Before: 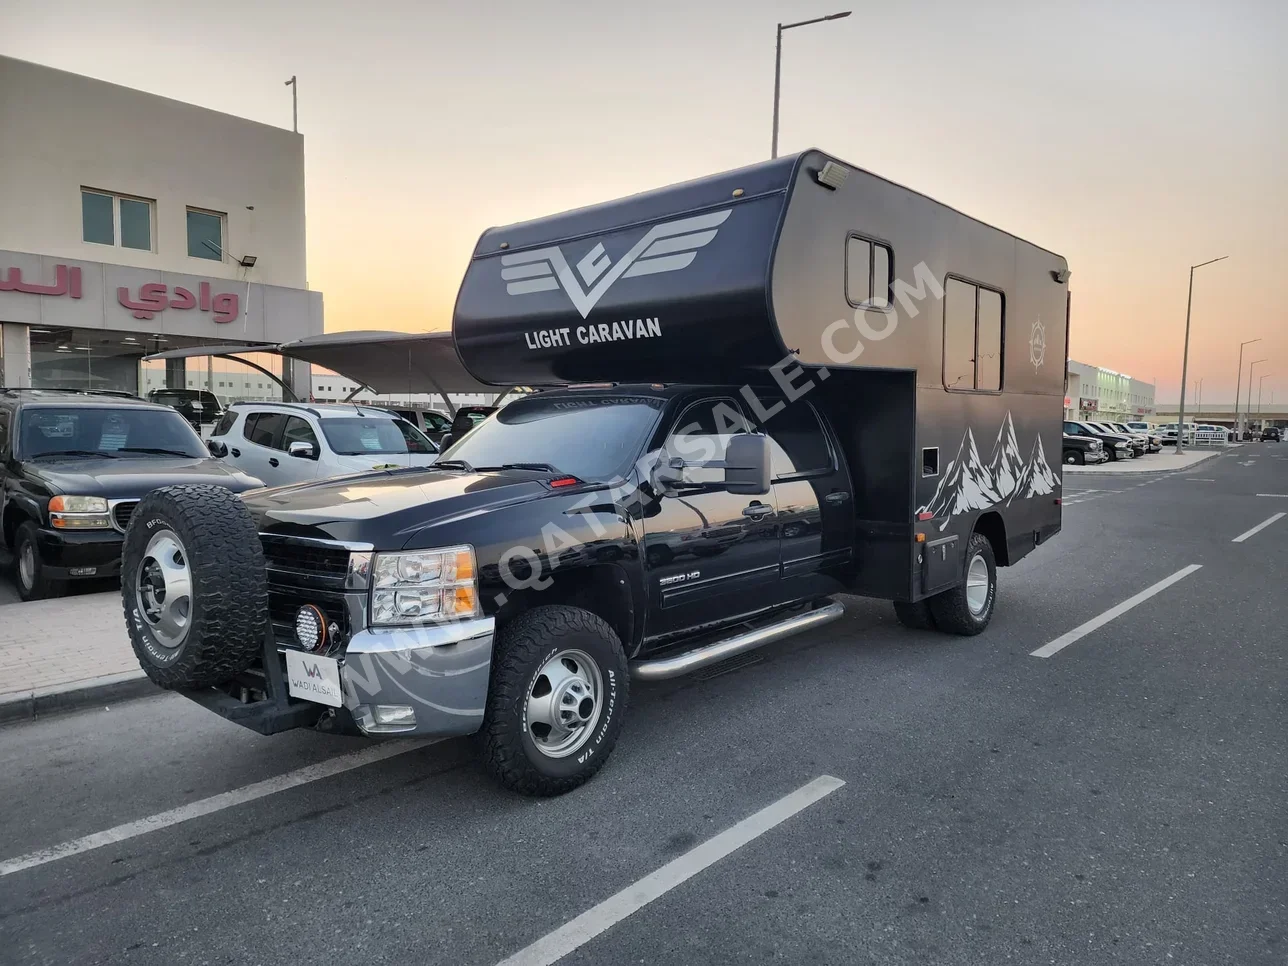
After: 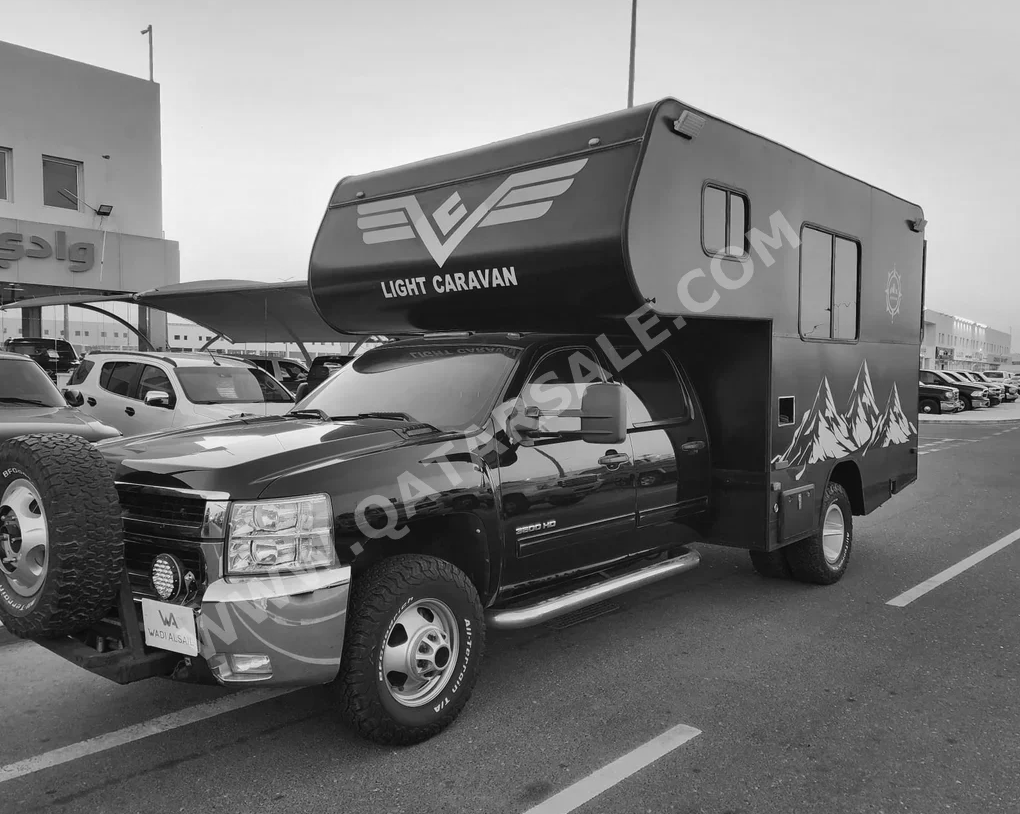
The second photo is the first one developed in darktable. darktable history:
crop: left 11.225%, top 5.381%, right 9.565%, bottom 10.314%
monochrome: a 32, b 64, size 2.3
exposure: black level correction -0.003, exposure 0.04 EV, compensate highlight preservation false
